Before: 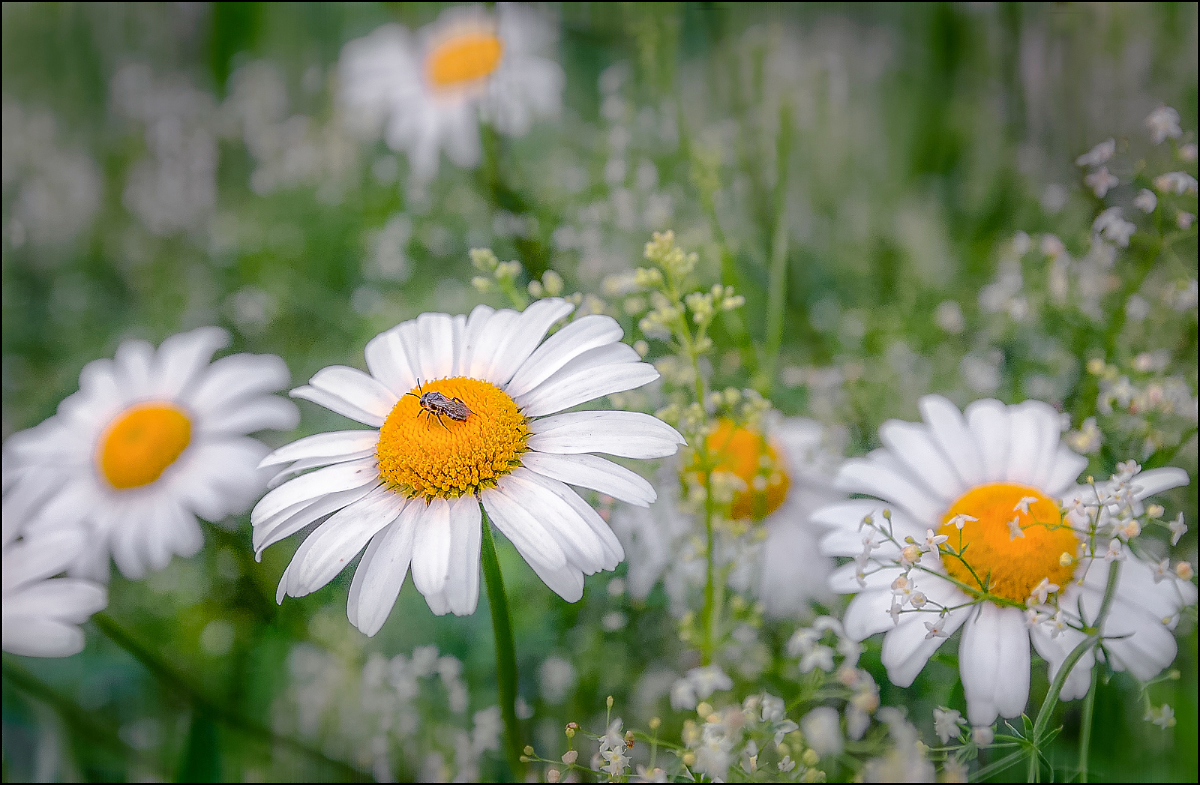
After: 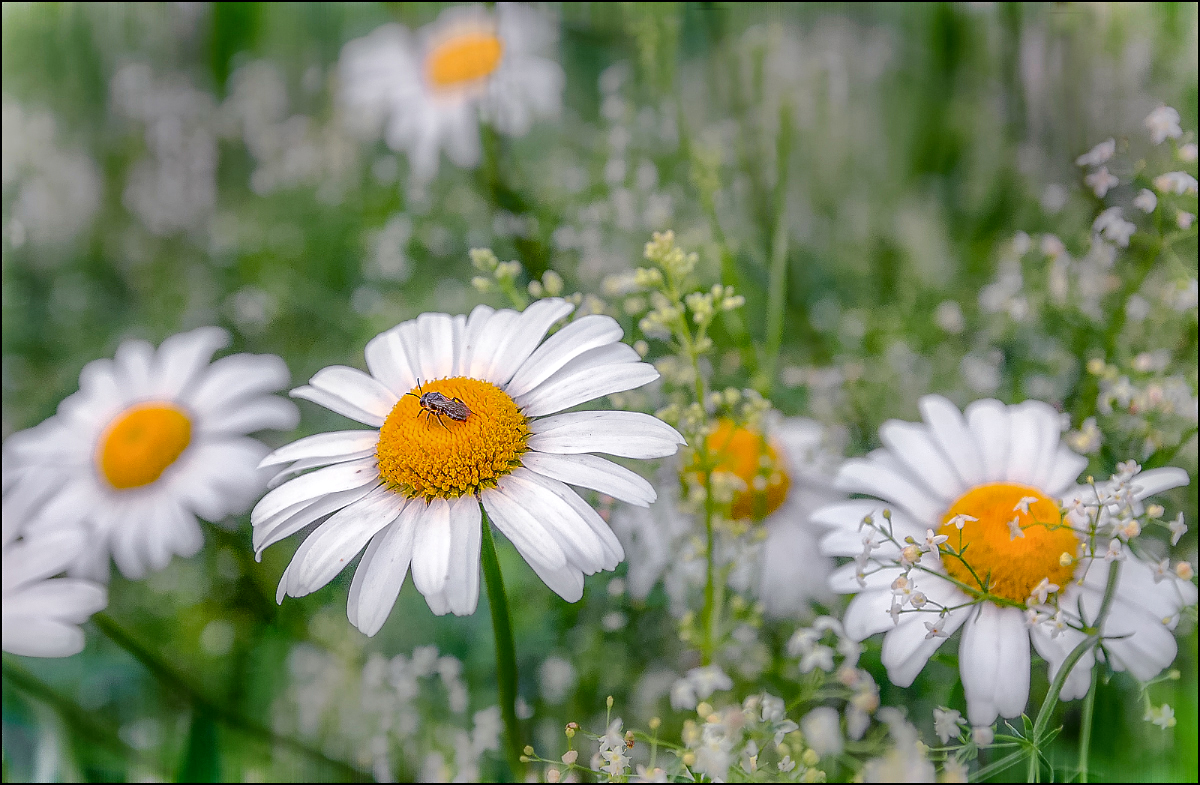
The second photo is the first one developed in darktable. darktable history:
shadows and highlights: soften with gaussian
local contrast: mode bilateral grid, contrast 20, coarseness 50, detail 120%, midtone range 0.2
